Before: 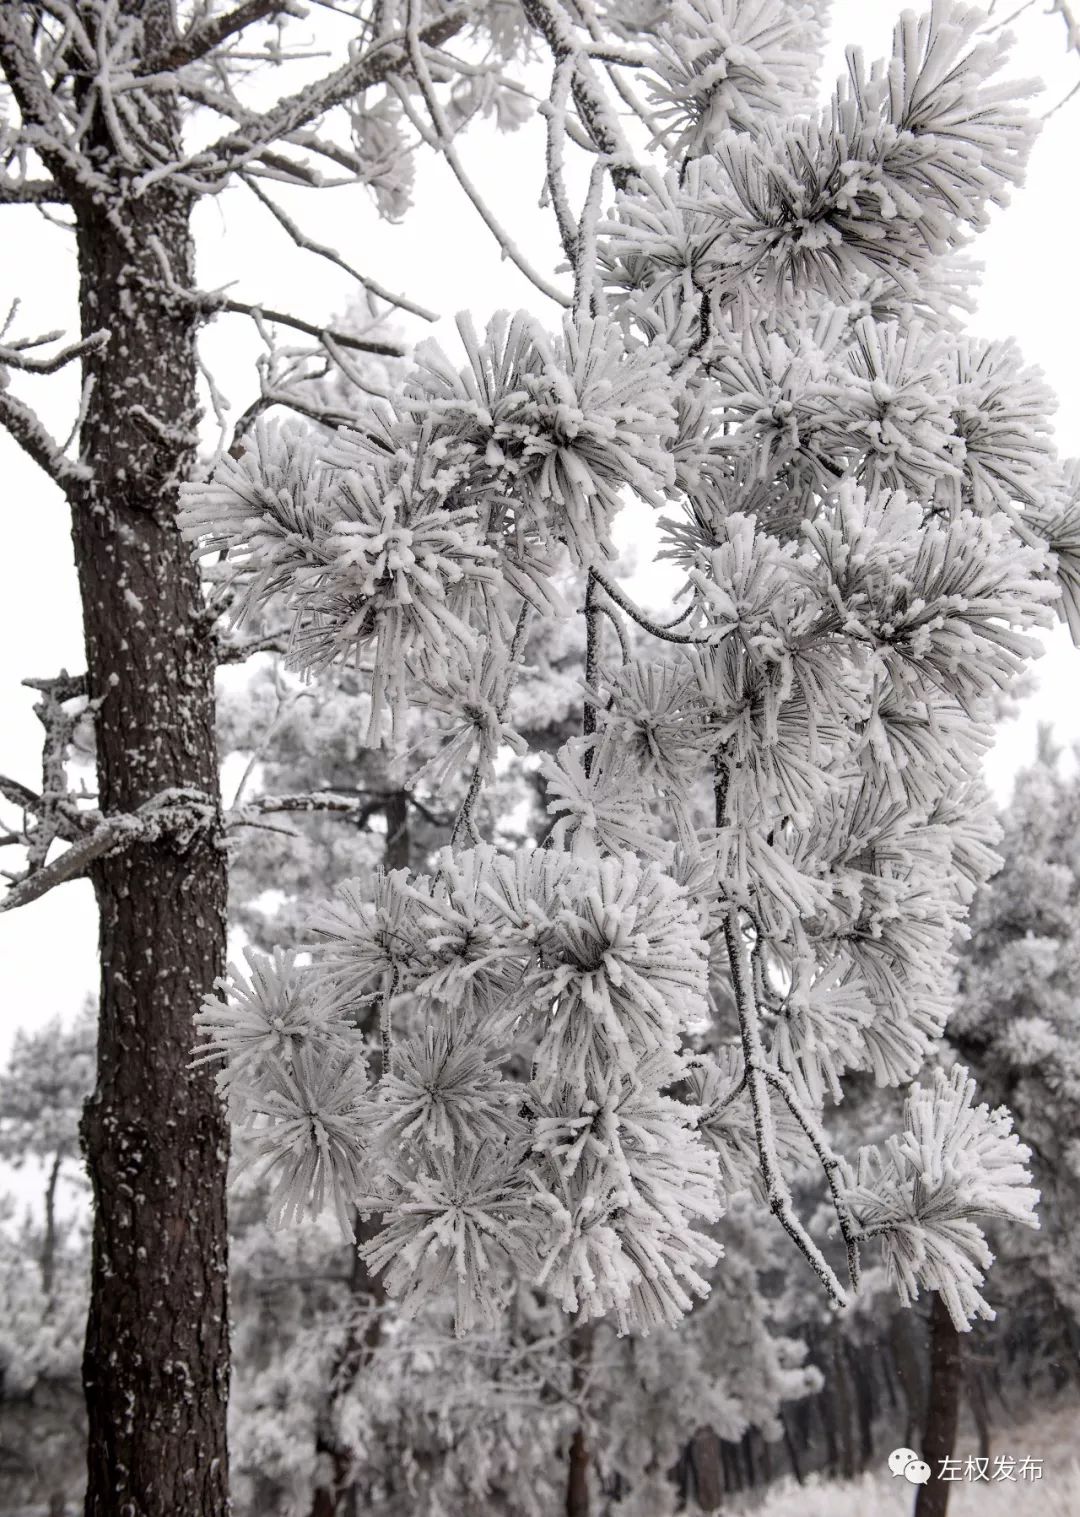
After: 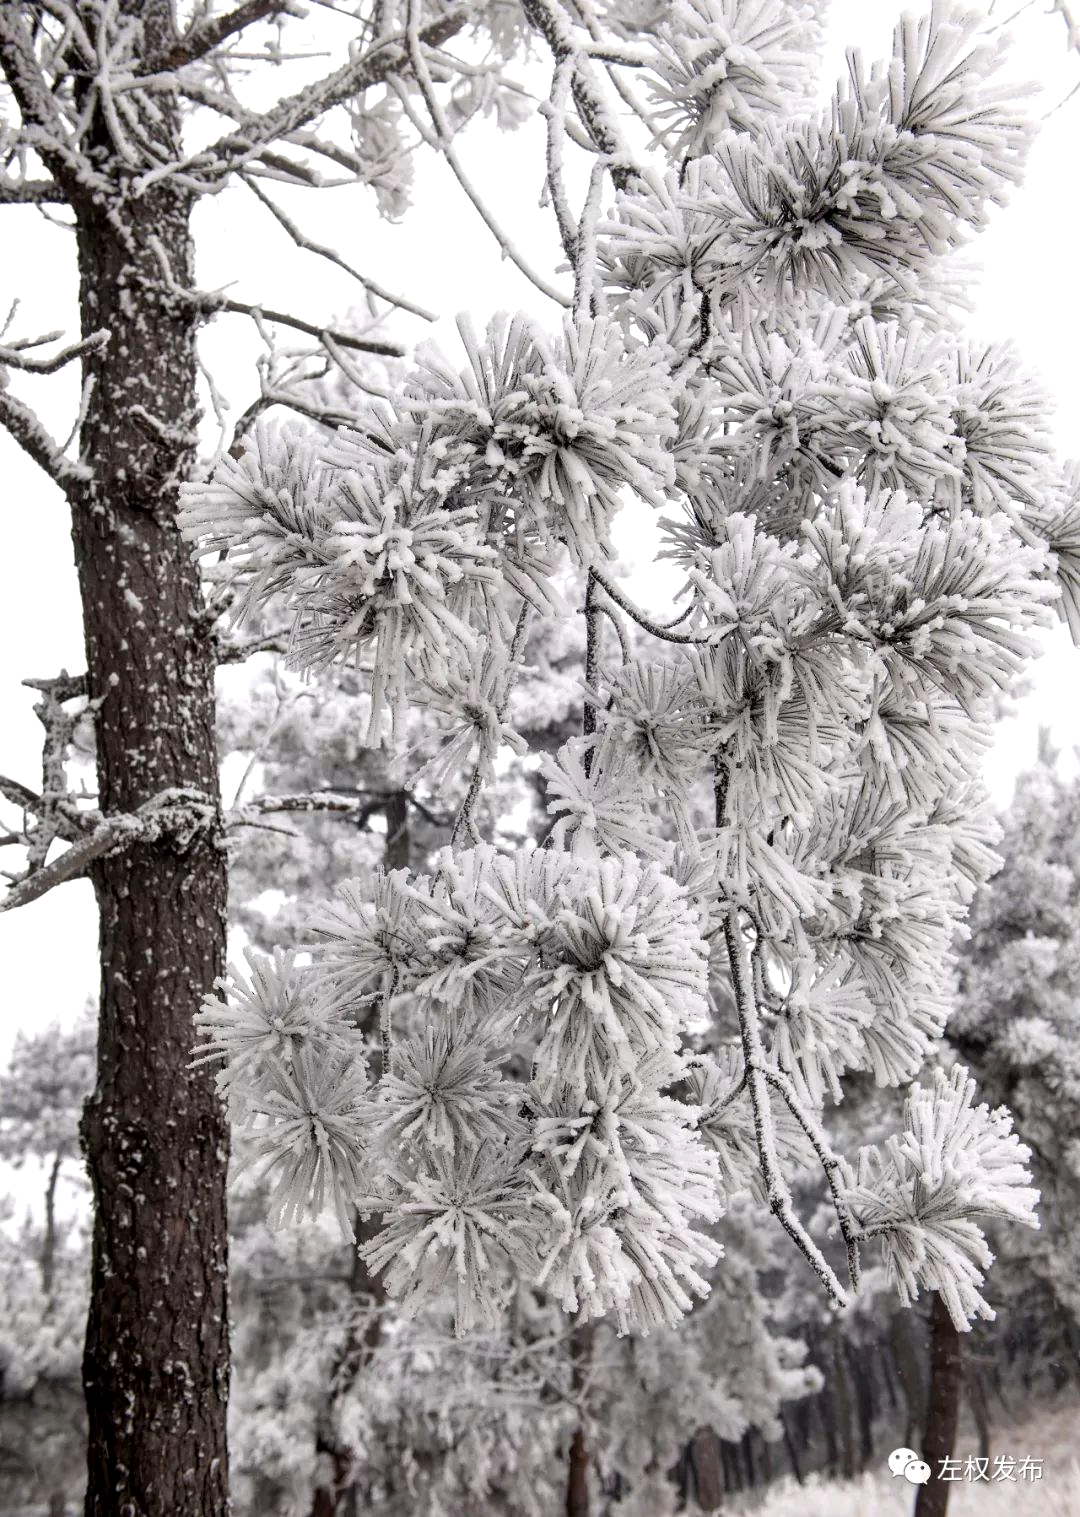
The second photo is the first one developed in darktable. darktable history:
exposure: black level correction 0.002, exposure 0.299 EV, compensate highlight preservation false
